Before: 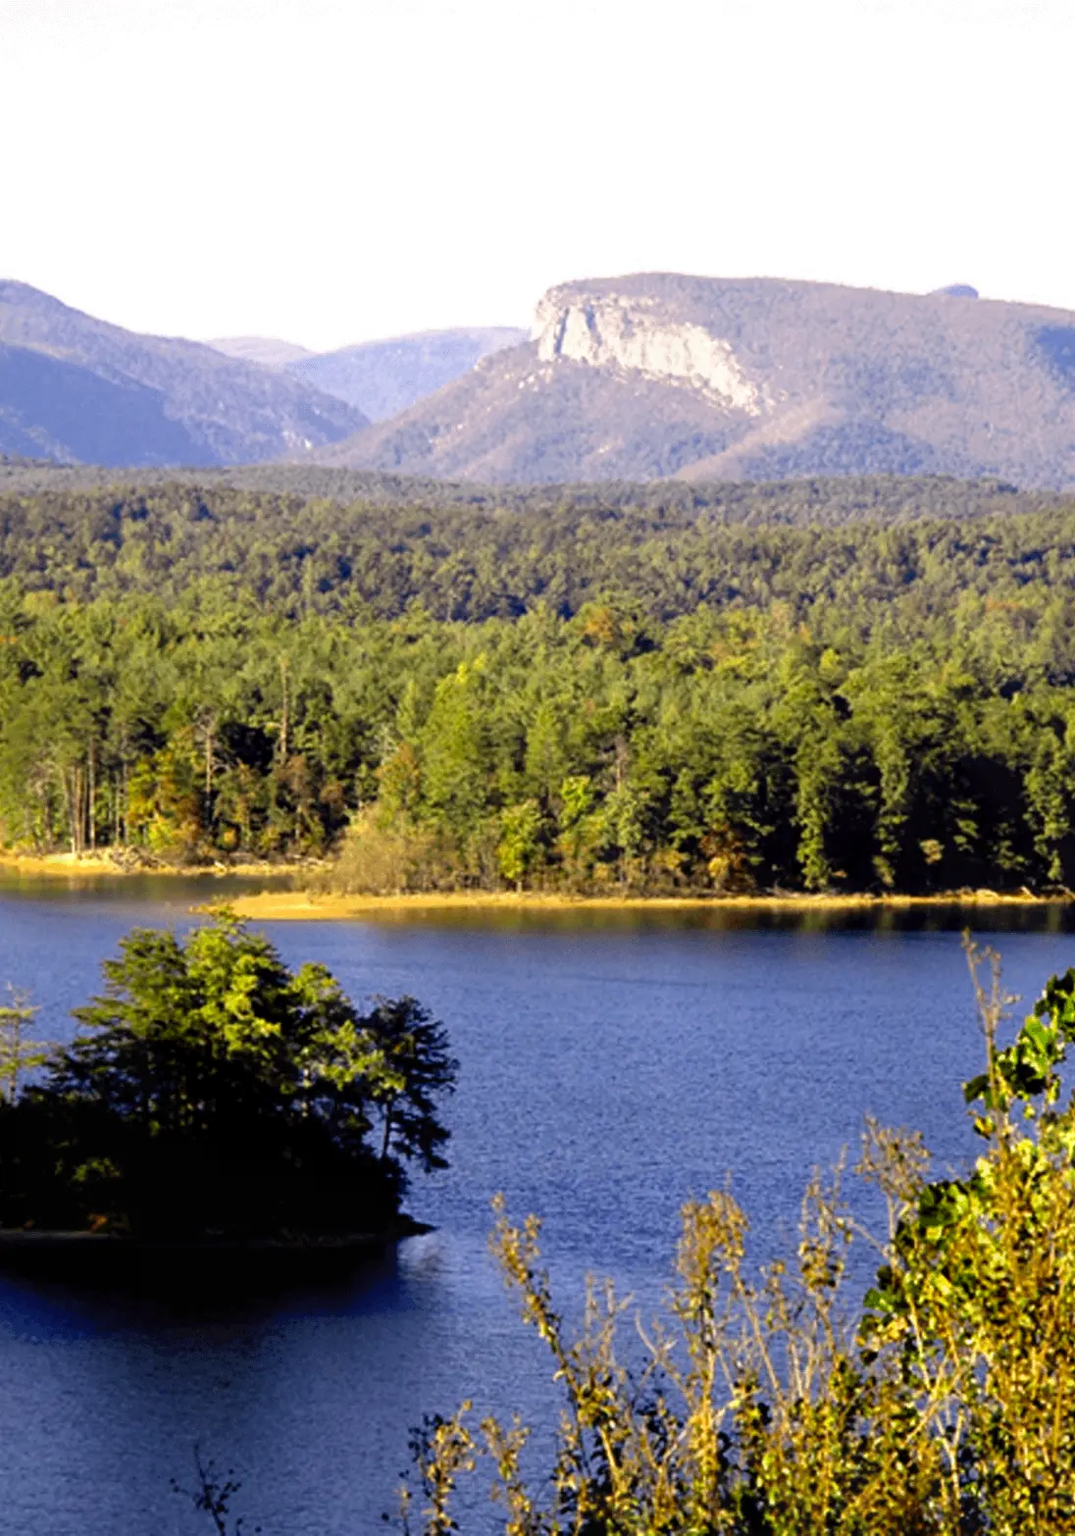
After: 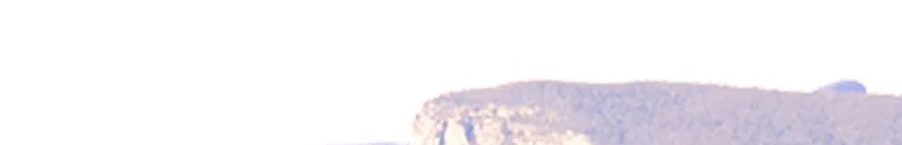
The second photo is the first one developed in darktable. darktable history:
contrast brightness saturation: brightness 0.15
rotate and perspective: rotation -2.12°, lens shift (vertical) 0.009, lens shift (horizontal) -0.008, automatic cropping original format, crop left 0.036, crop right 0.964, crop top 0.05, crop bottom 0.959
crop and rotate: left 9.644%, top 9.491%, right 6.021%, bottom 80.509%
